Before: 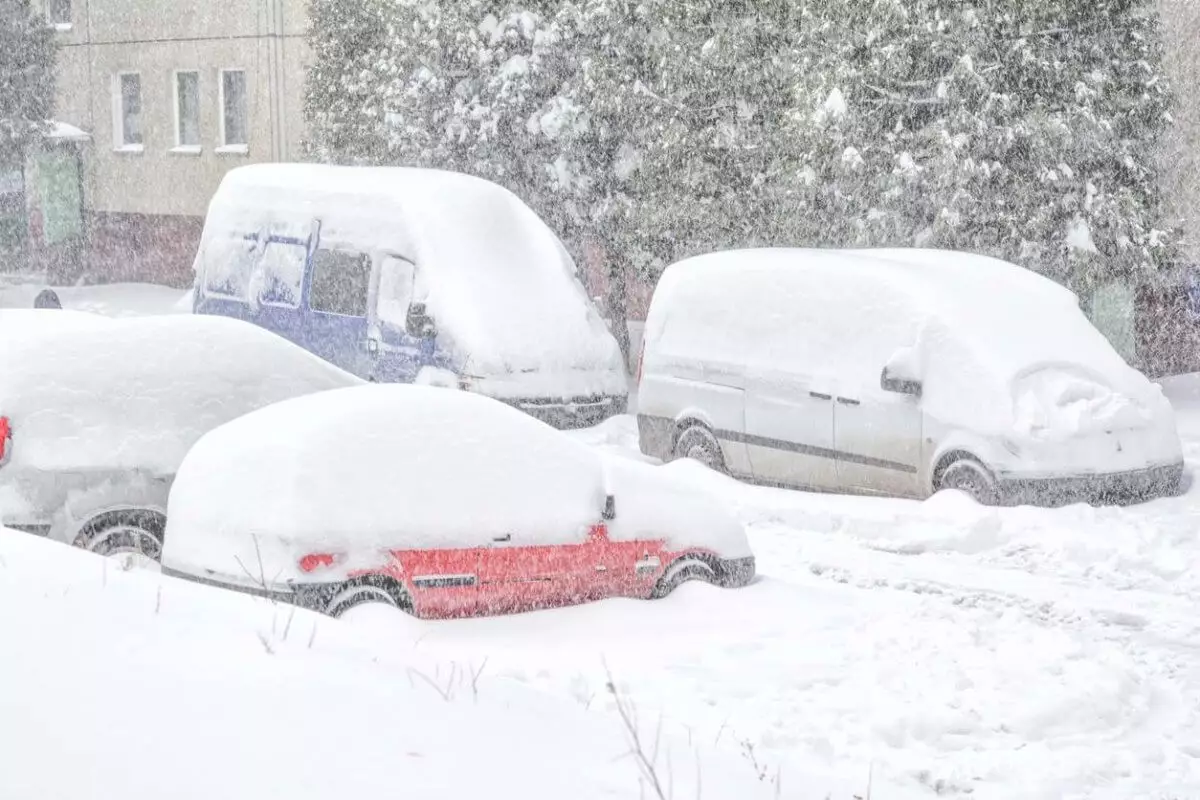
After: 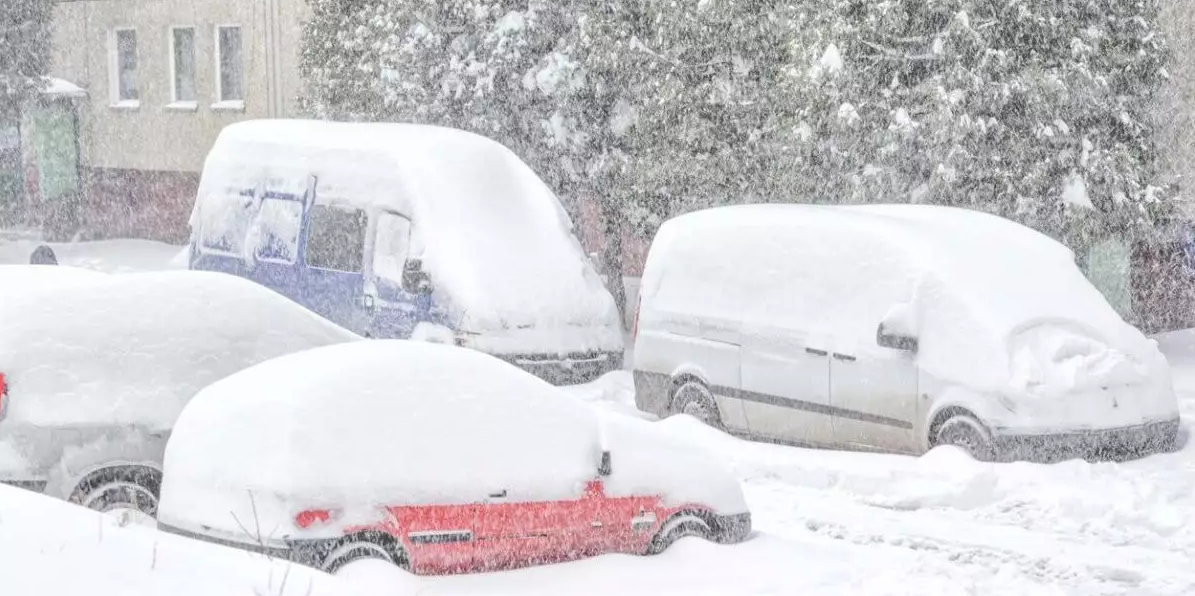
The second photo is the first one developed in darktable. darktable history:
crop: left 0.397%, top 5.531%, bottom 19.884%
